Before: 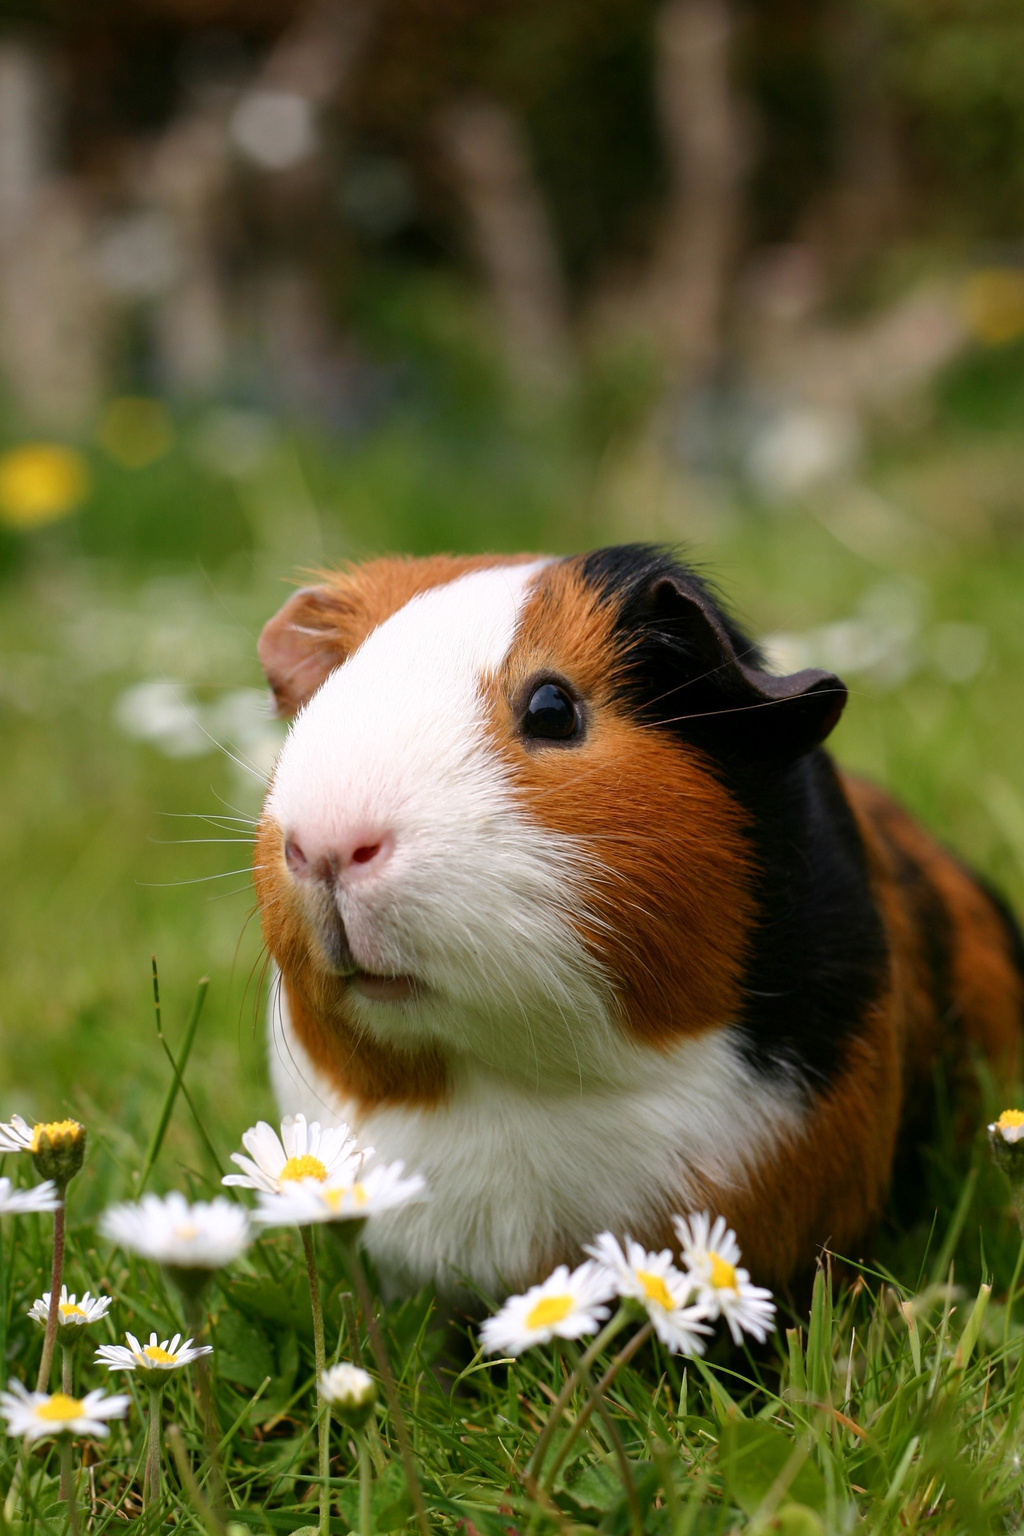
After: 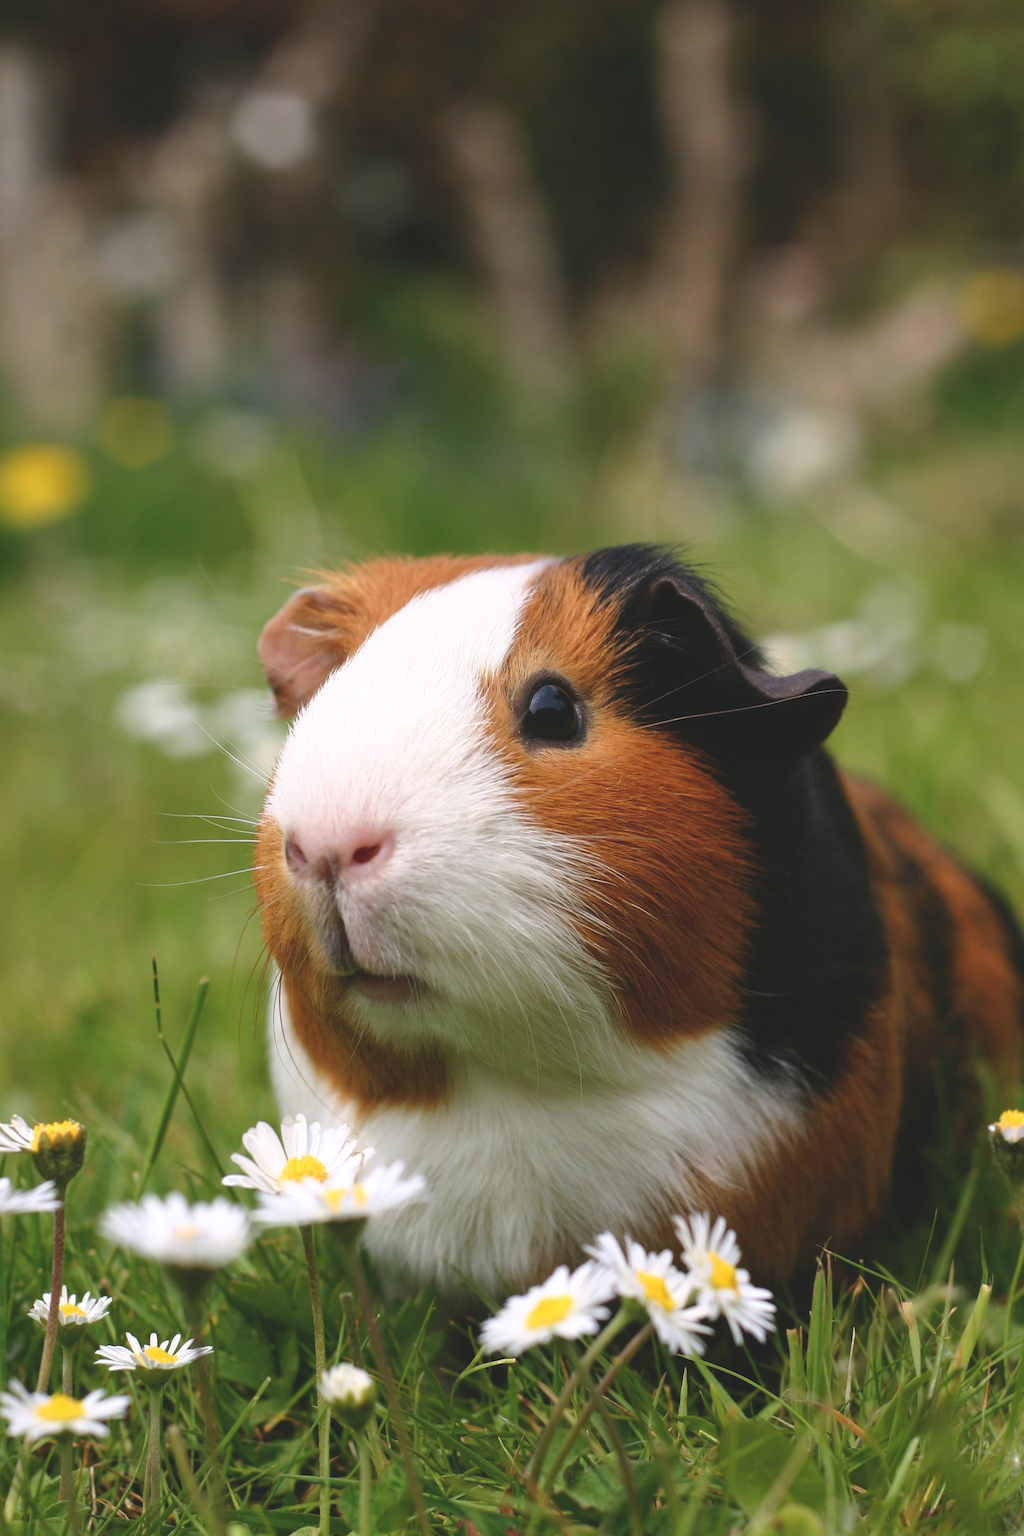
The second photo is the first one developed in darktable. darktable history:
exposure: black level correction -0.016, compensate highlight preservation false
